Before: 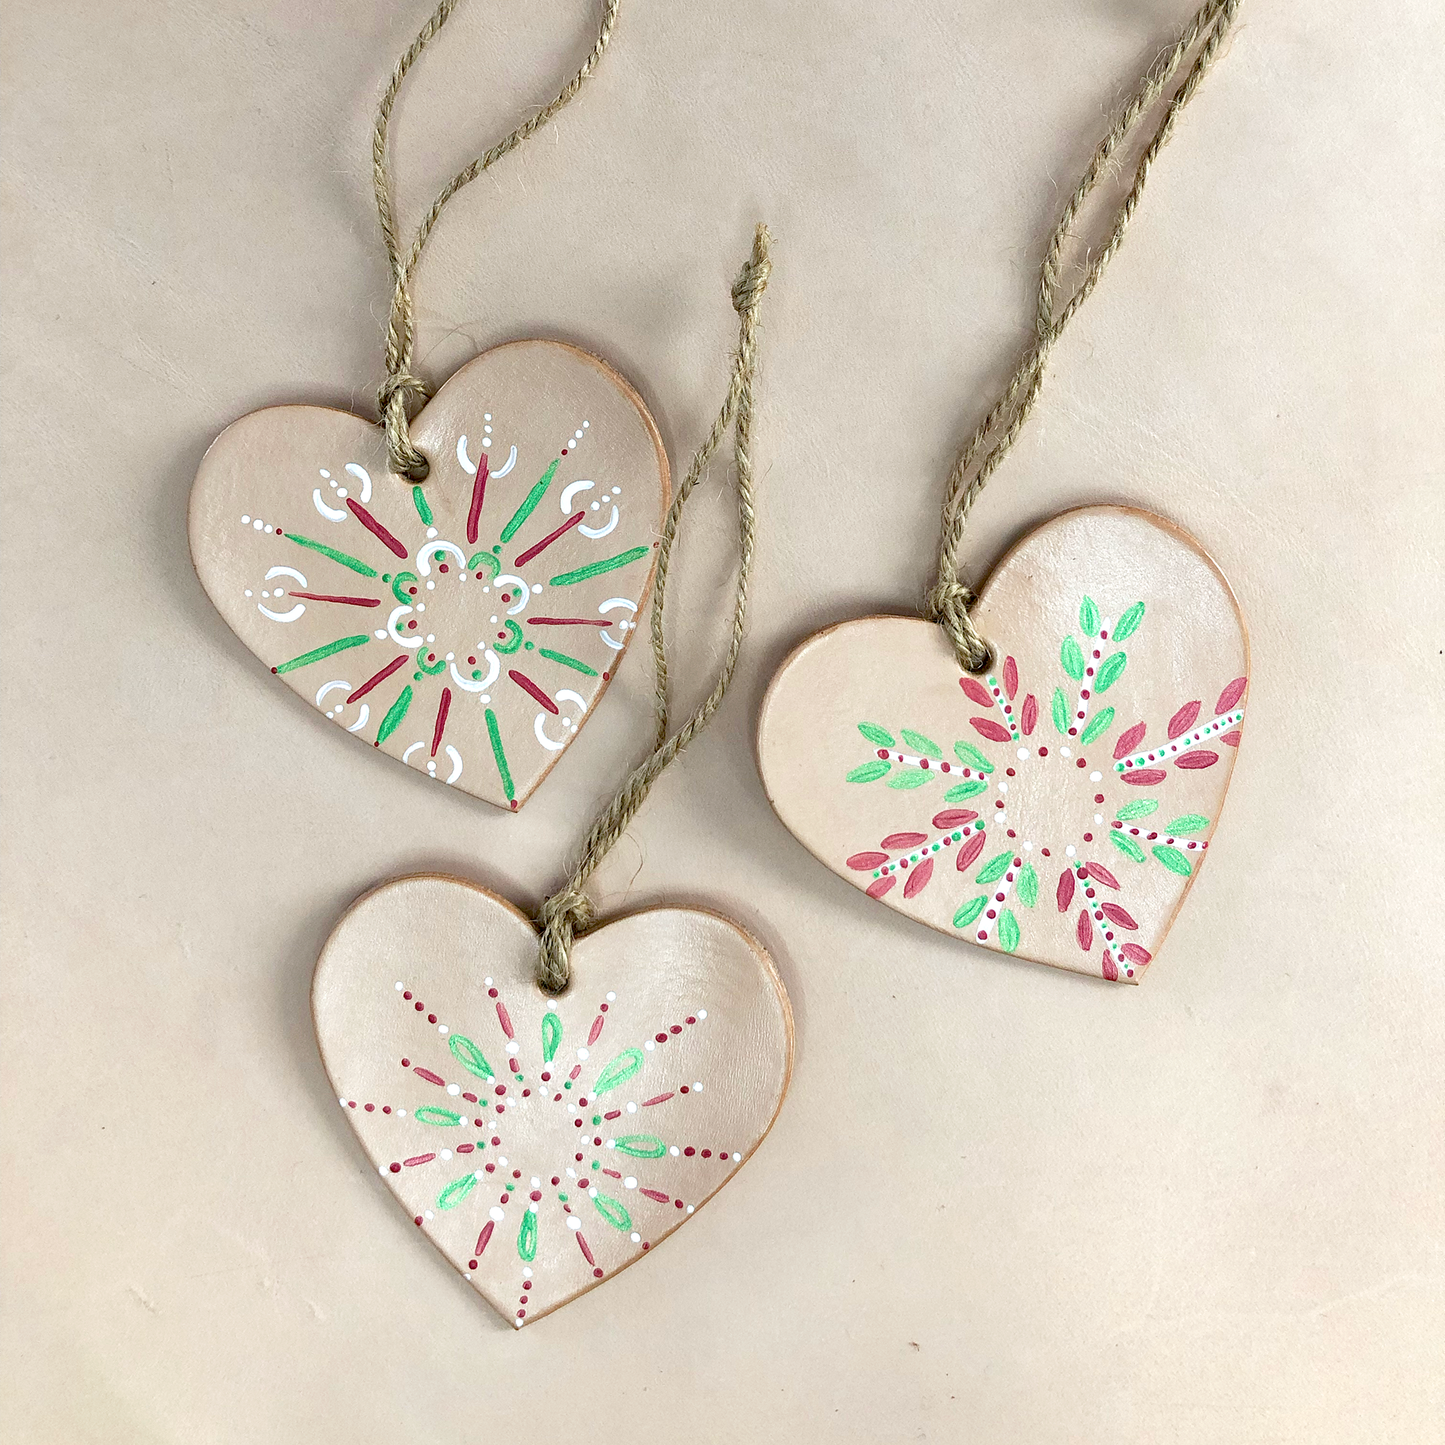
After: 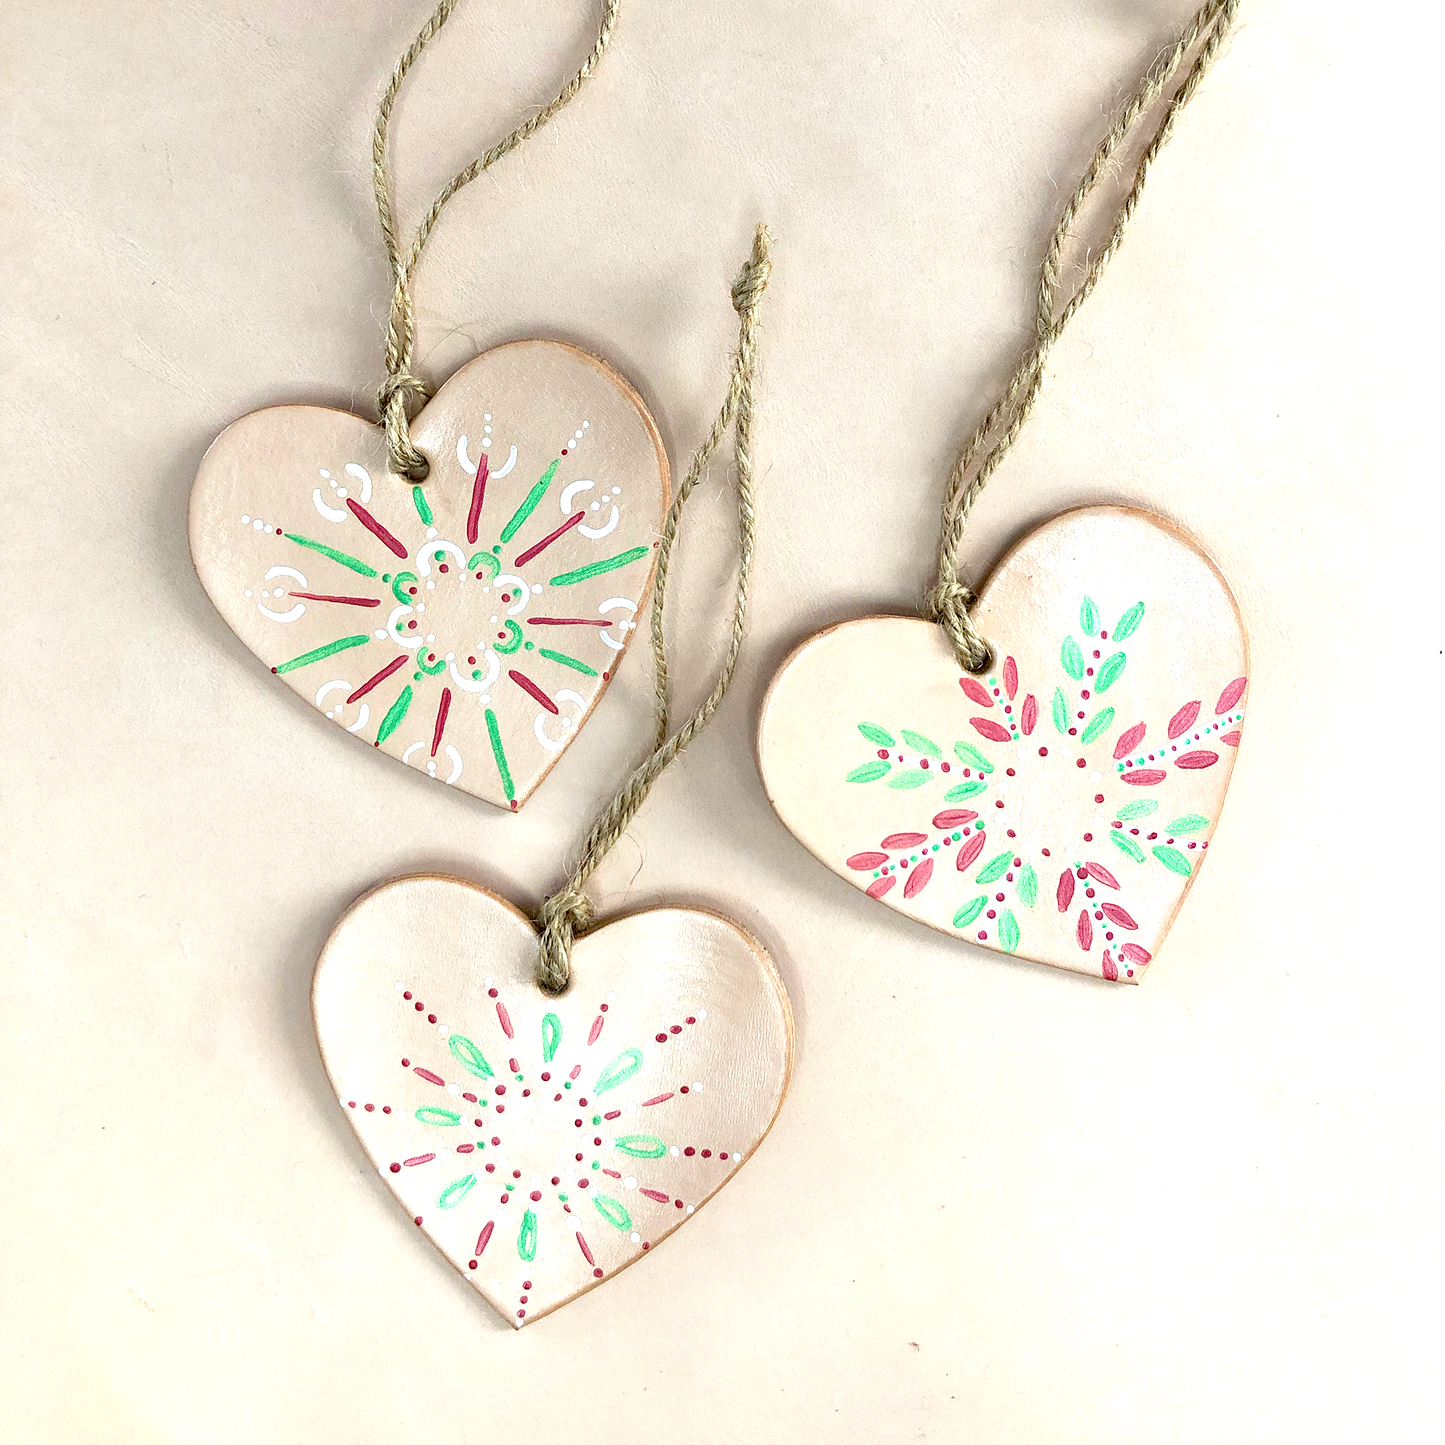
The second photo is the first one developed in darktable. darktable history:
exposure: exposure 0.495 EV, compensate highlight preservation false
